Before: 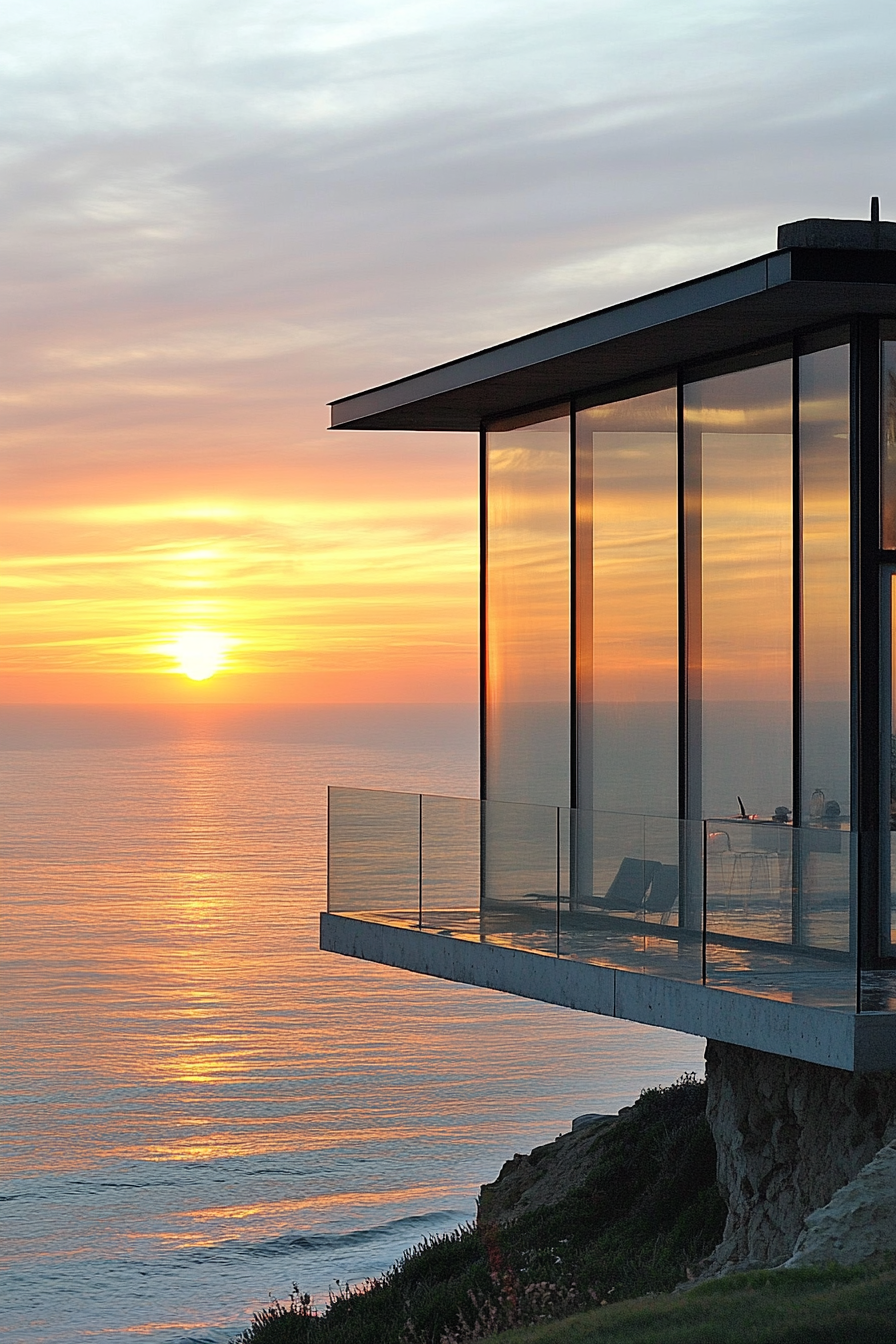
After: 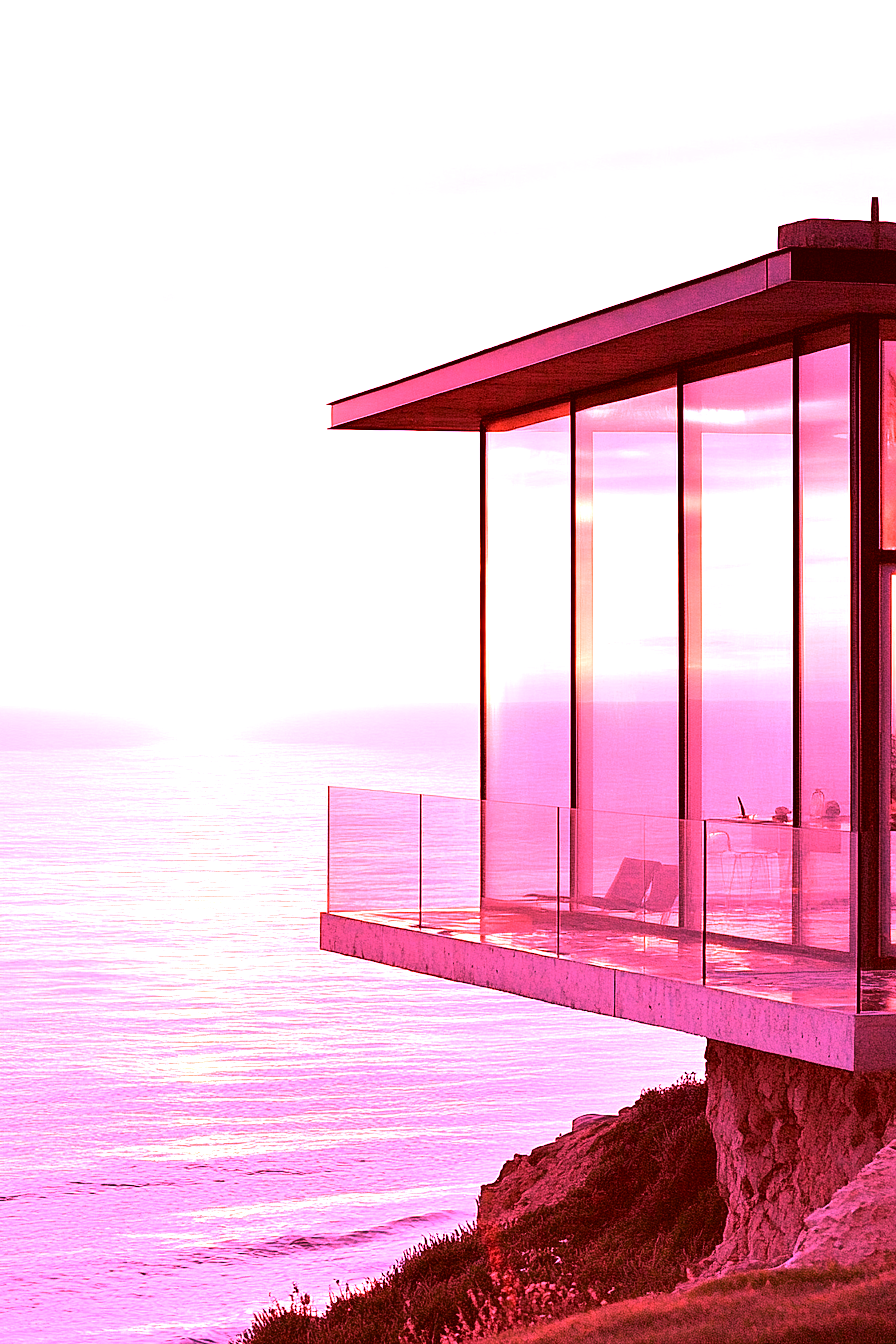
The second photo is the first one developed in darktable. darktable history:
color correction: highlights a* -14.62, highlights b* -16.22, shadows a* 10.12, shadows b* 29.4
tone equalizer: on, module defaults
white balance: red 4.26, blue 1.802
